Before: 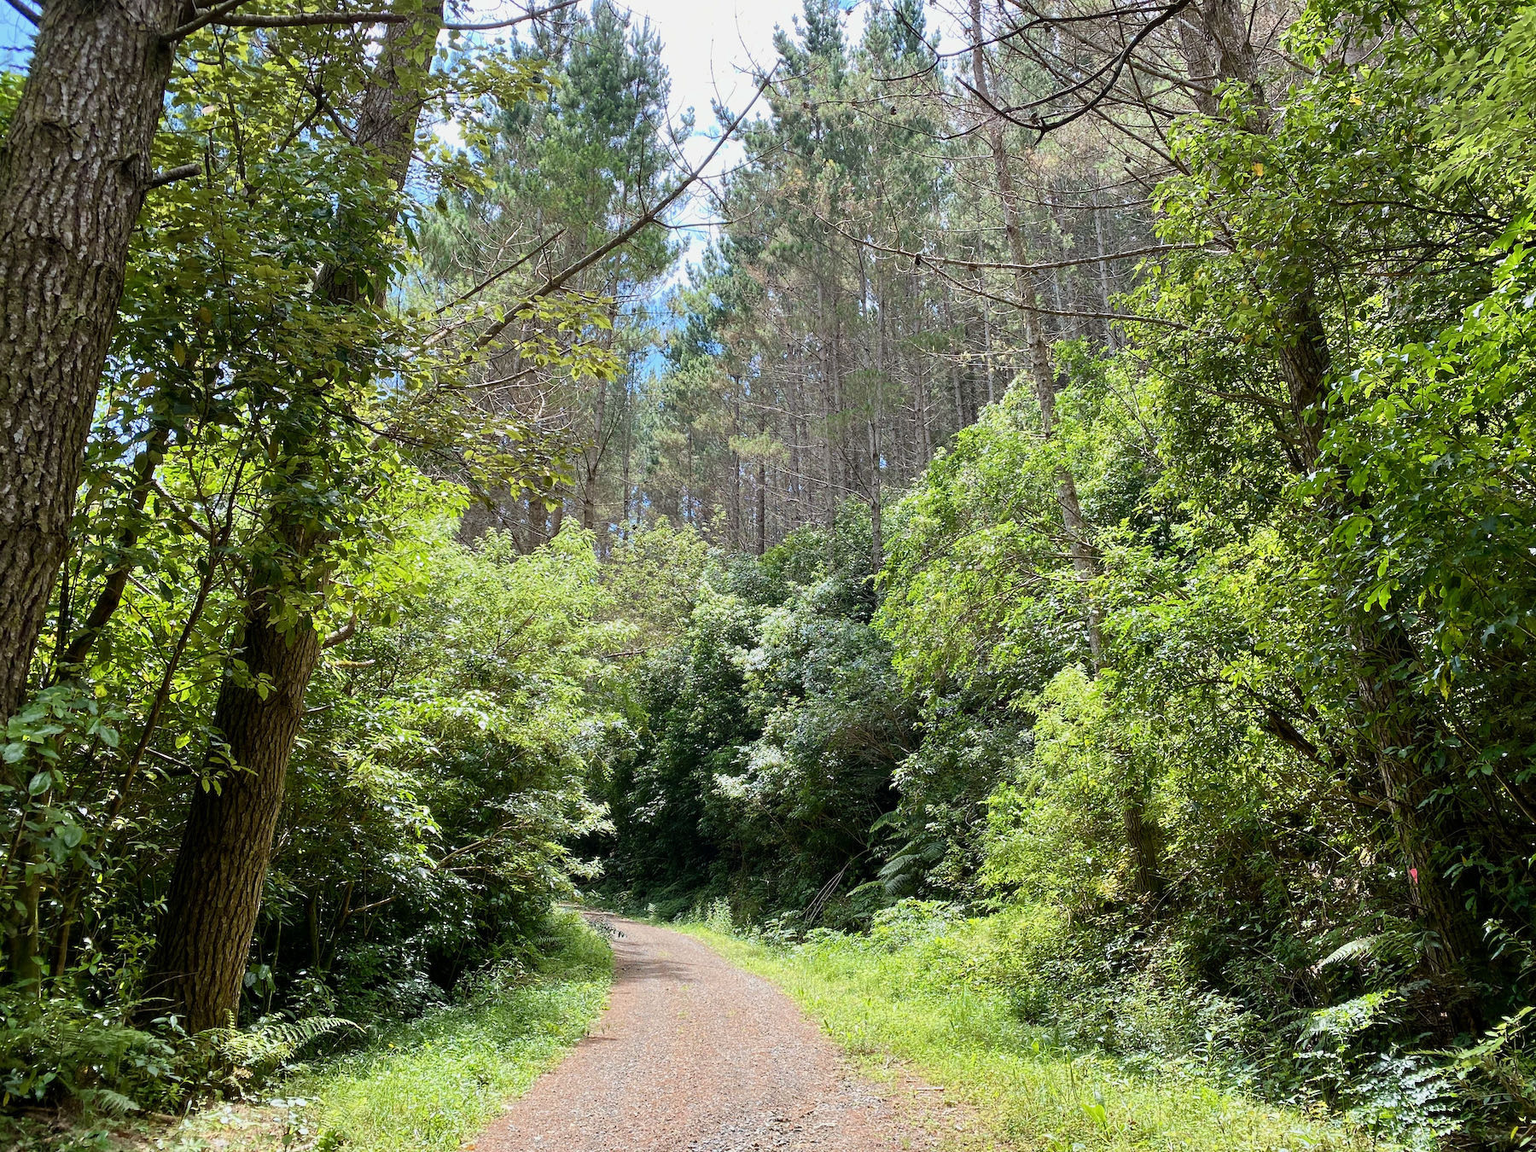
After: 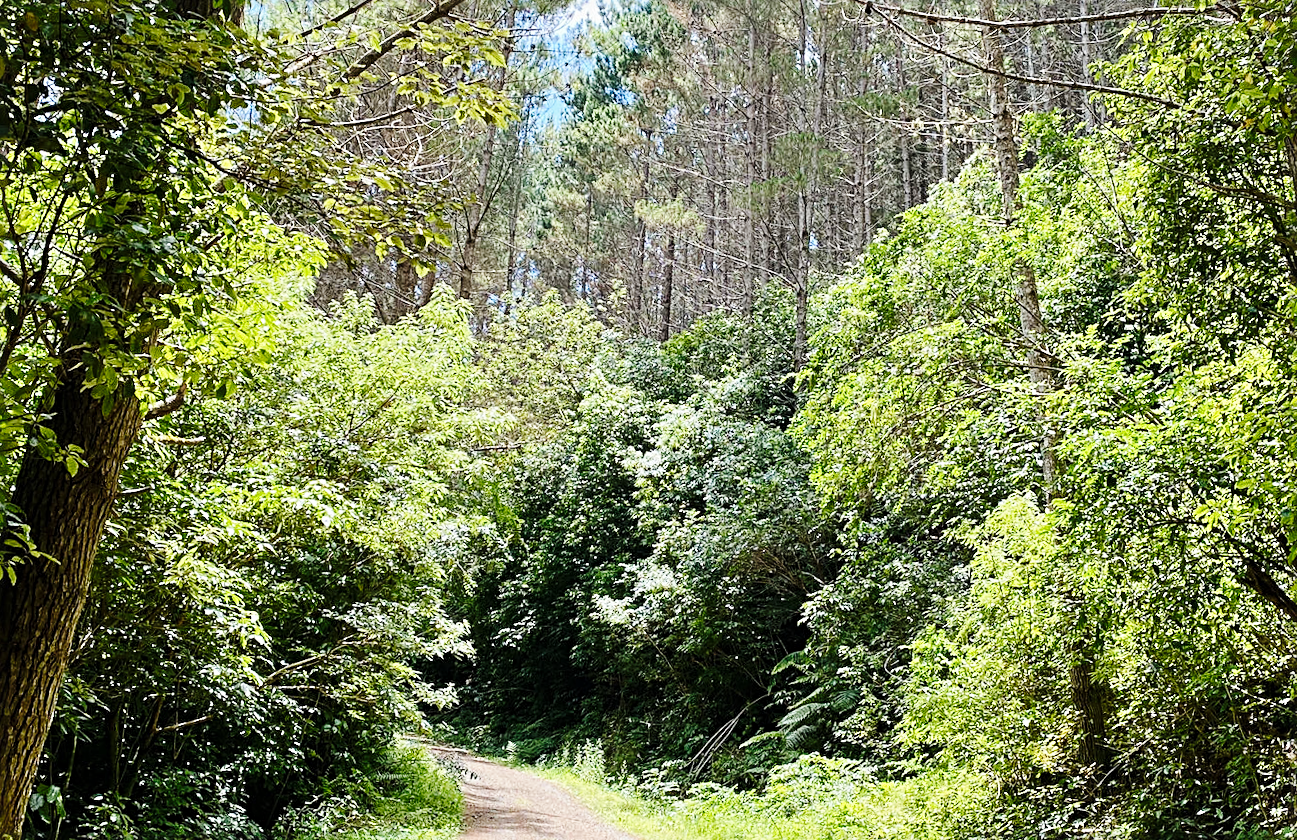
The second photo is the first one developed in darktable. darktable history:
crop and rotate: angle -3.48°, left 9.779%, top 20.743%, right 12.423%, bottom 12.09%
sharpen: radius 3.114
base curve: curves: ch0 [(0, 0) (0.036, 0.025) (0.121, 0.166) (0.206, 0.329) (0.605, 0.79) (1, 1)], preserve colors none
